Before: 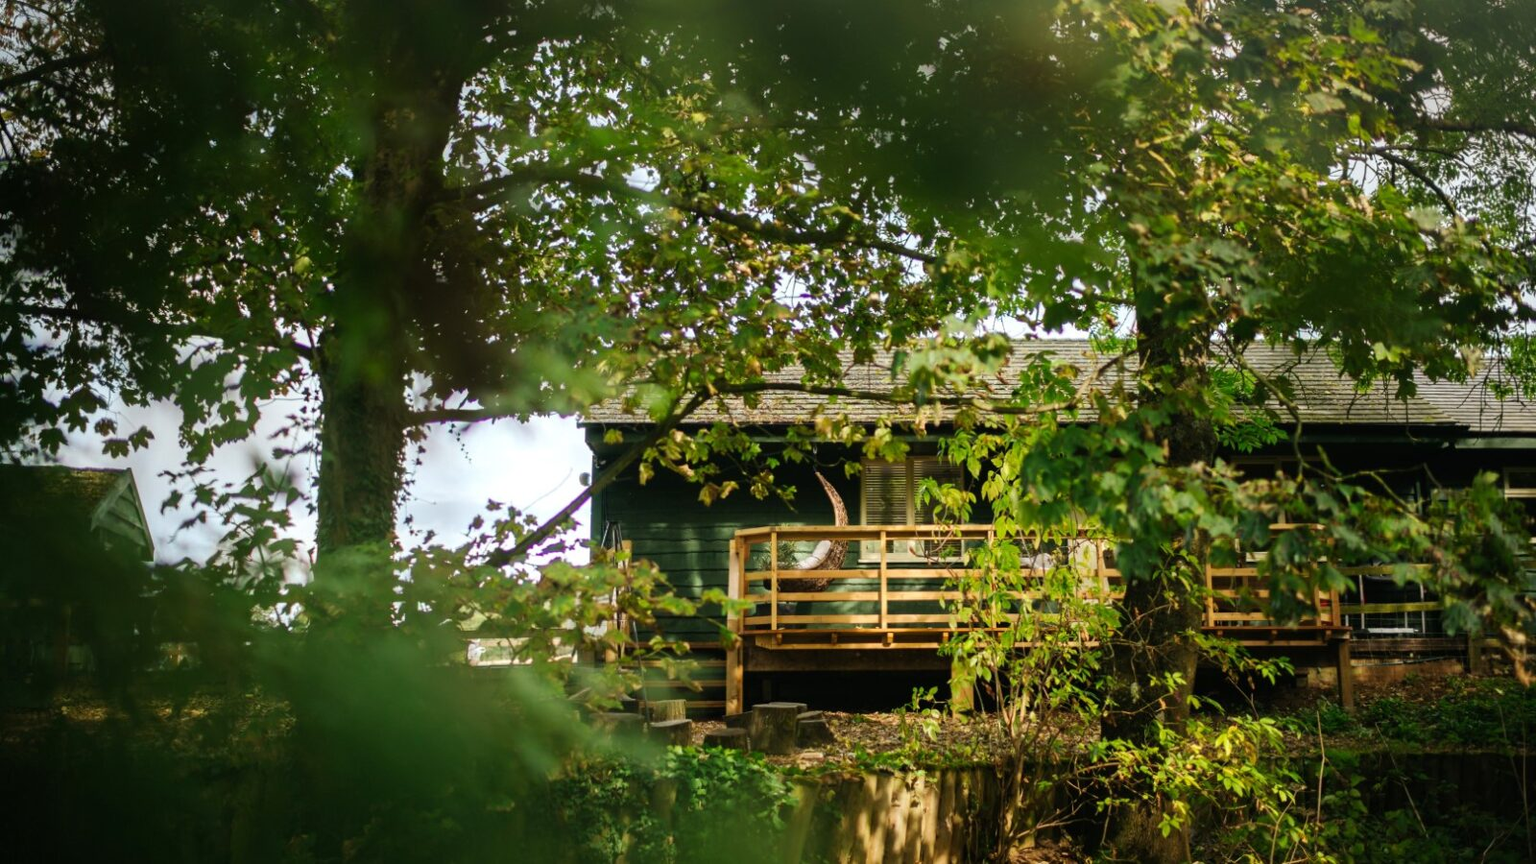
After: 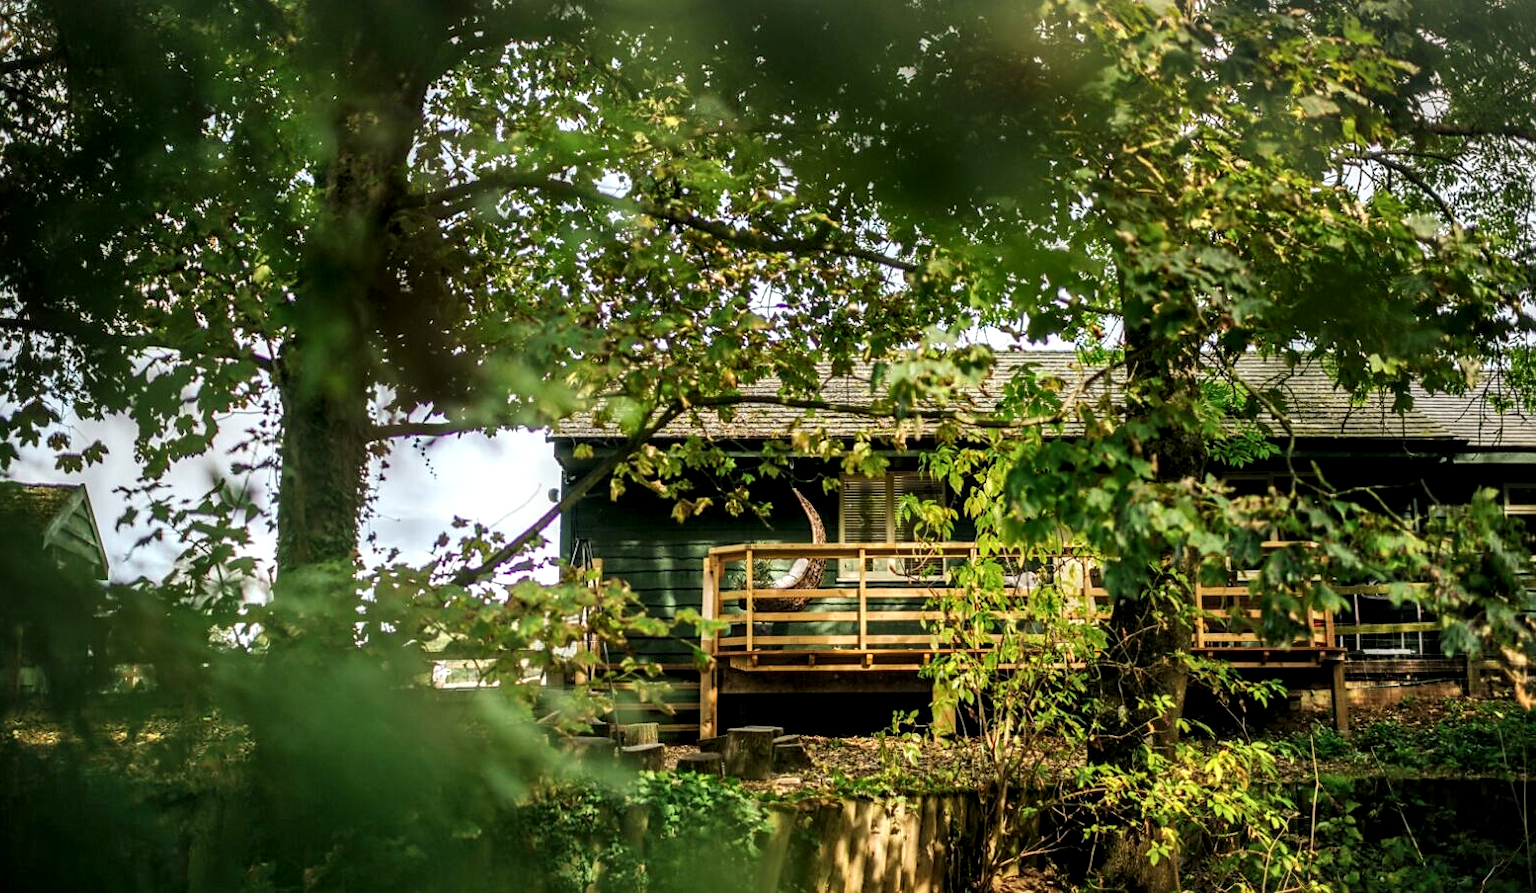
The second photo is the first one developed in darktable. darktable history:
rgb curve: mode RGB, independent channels
local contrast: detail 154%
sharpen: radius 1.559, amount 0.373, threshold 1.271
shadows and highlights: white point adjustment -3.64, highlights -63.34, highlights color adjustment 42%, soften with gaussian
crop and rotate: left 3.238%
